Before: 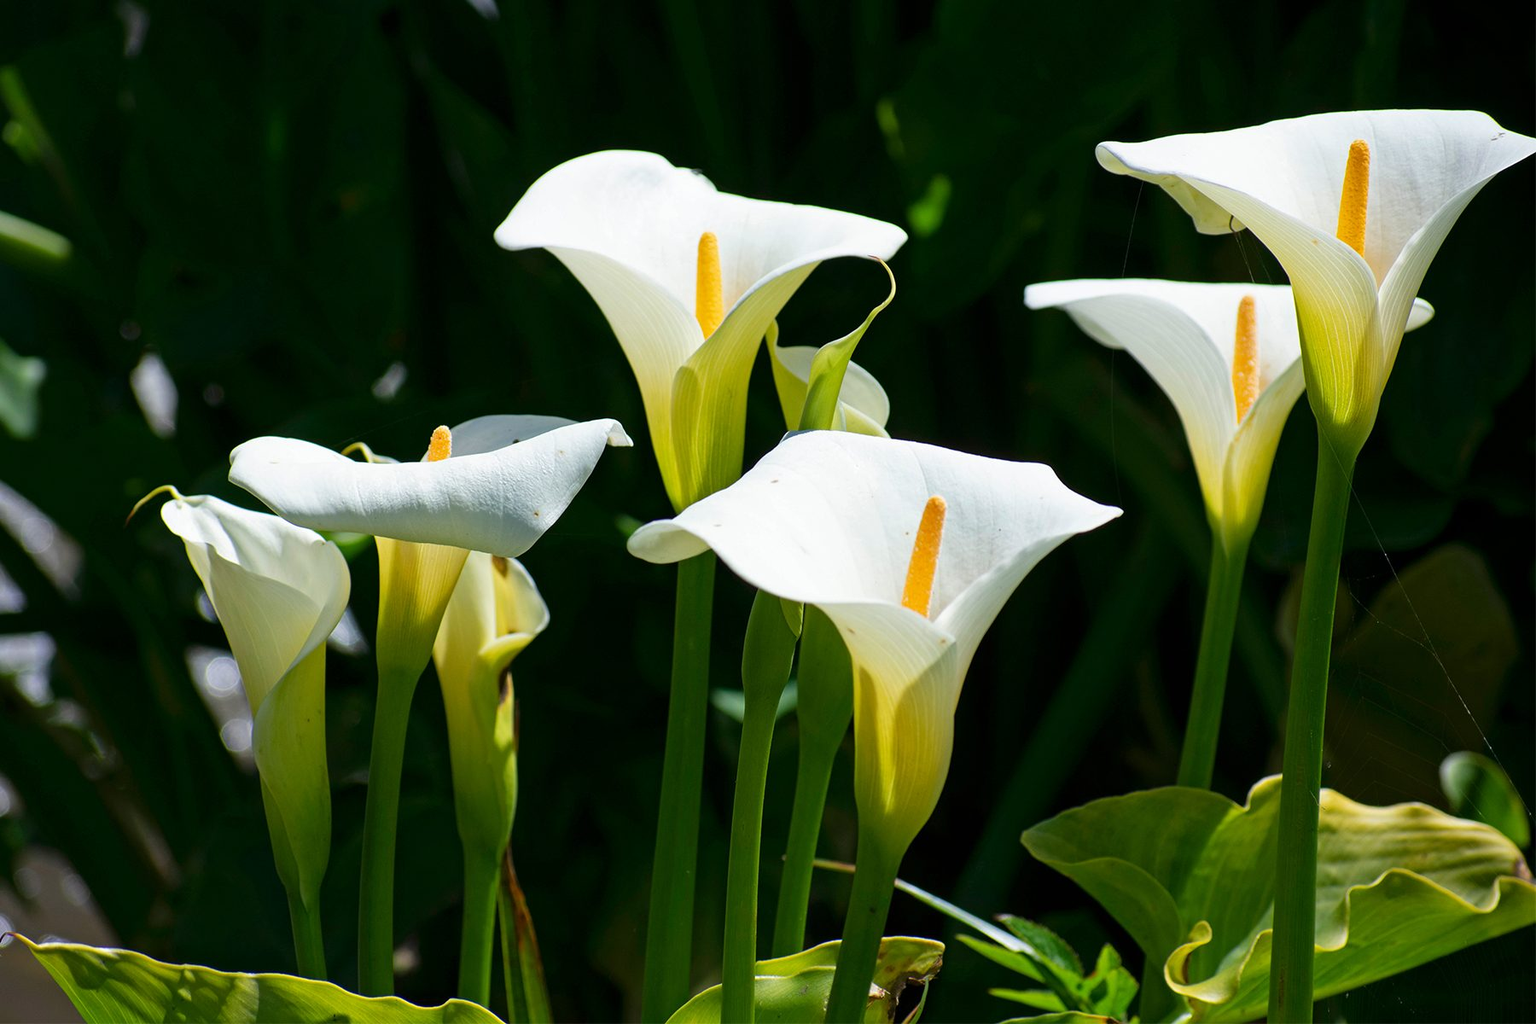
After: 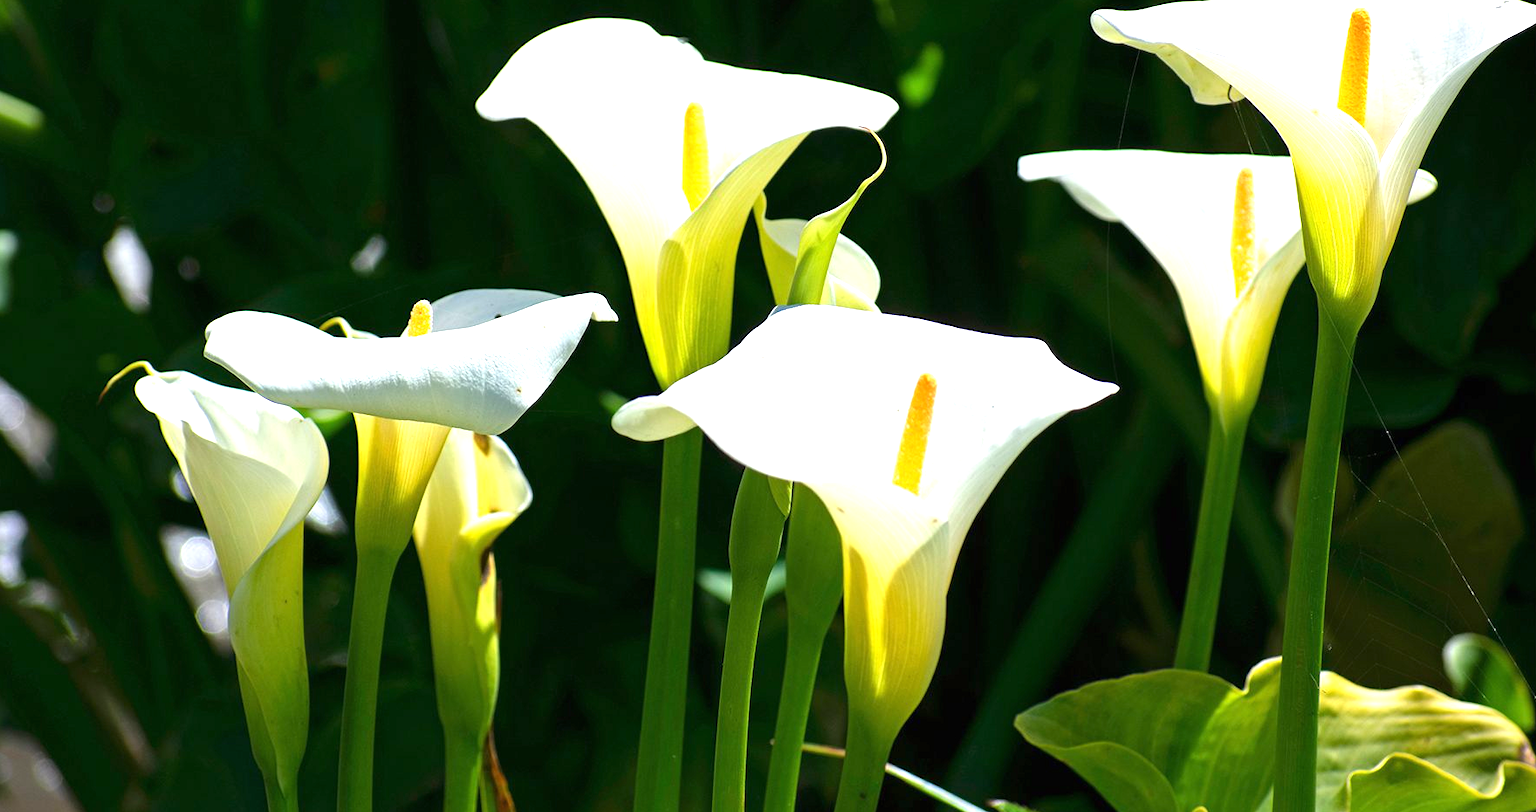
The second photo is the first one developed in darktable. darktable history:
exposure: black level correction 0, exposure 1.015 EV, compensate highlight preservation false
tone equalizer: edges refinement/feathering 500, mask exposure compensation -1.57 EV, preserve details no
crop and rotate: left 1.934%, top 12.964%, right 0.246%, bottom 9.389%
